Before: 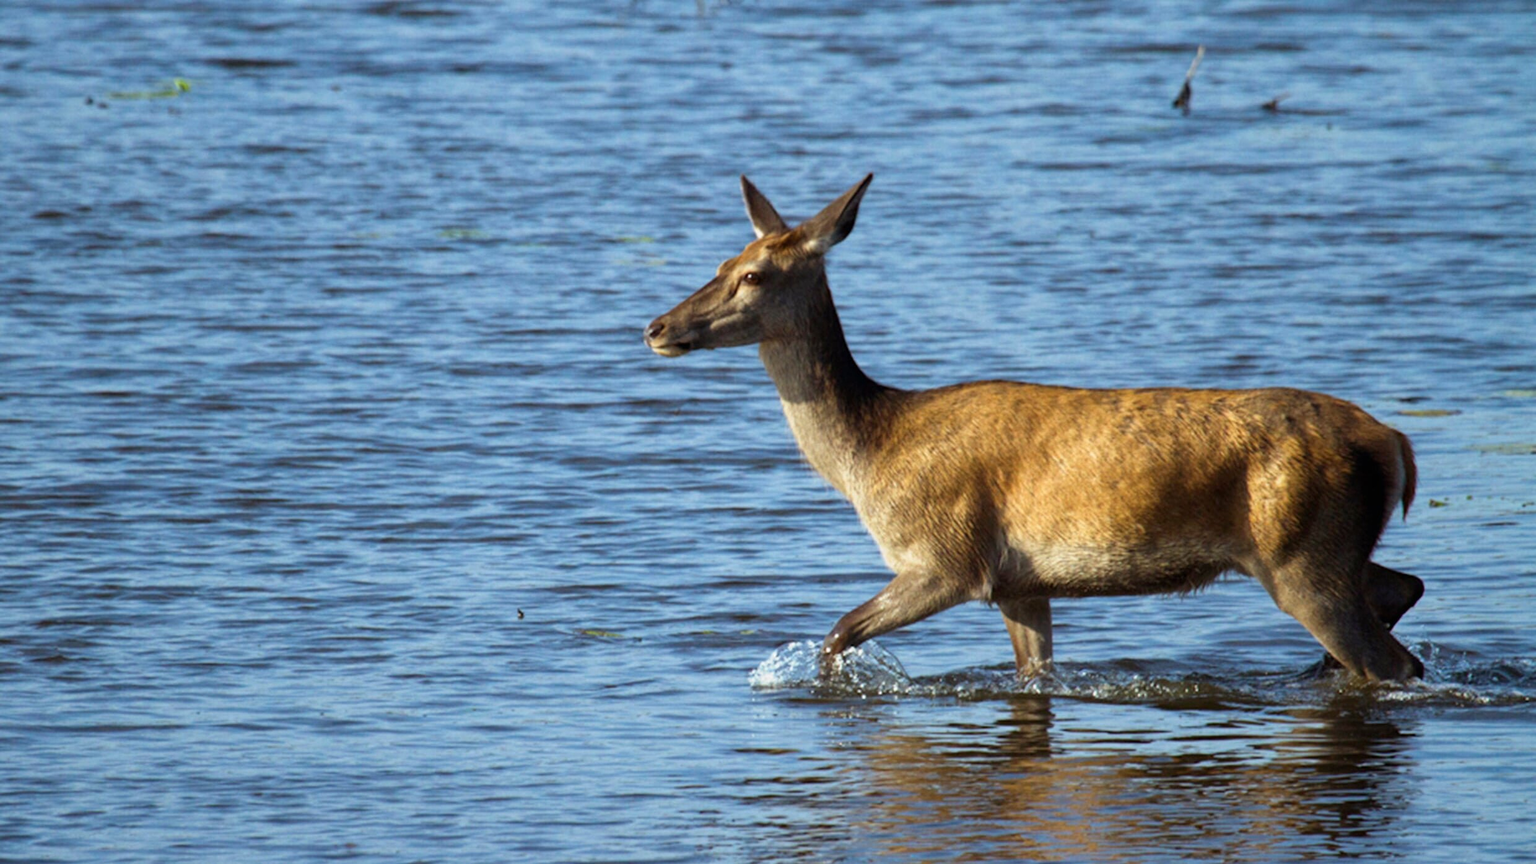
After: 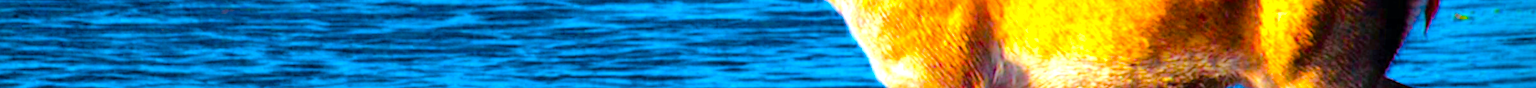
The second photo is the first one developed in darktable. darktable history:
crop and rotate: top 59.084%, bottom 30.916%
rotate and perspective: rotation 0.074°, lens shift (vertical) 0.096, lens shift (horizontal) -0.041, crop left 0.043, crop right 0.952, crop top 0.024, crop bottom 0.979
color balance rgb: linear chroma grading › global chroma 23.15%, perceptual saturation grading › global saturation 28.7%, perceptual saturation grading › mid-tones 12.04%, perceptual saturation grading › shadows 10.19%, global vibrance 22.22%
vignetting: fall-off start 92.6%, brightness -0.52, saturation -0.51, center (-0.012, 0)
tone equalizer: -7 EV 0.15 EV, -6 EV 0.6 EV, -5 EV 1.15 EV, -4 EV 1.33 EV, -3 EV 1.15 EV, -2 EV 0.6 EV, -1 EV 0.15 EV, mask exposure compensation -0.5 EV
color calibration: output R [1.422, -0.35, -0.252, 0], output G [-0.238, 1.259, -0.084, 0], output B [-0.081, -0.196, 1.58, 0], output brightness [0.49, 0.671, -0.57, 0], illuminant same as pipeline (D50), adaptation none (bypass), saturation algorithm version 1 (2020)
